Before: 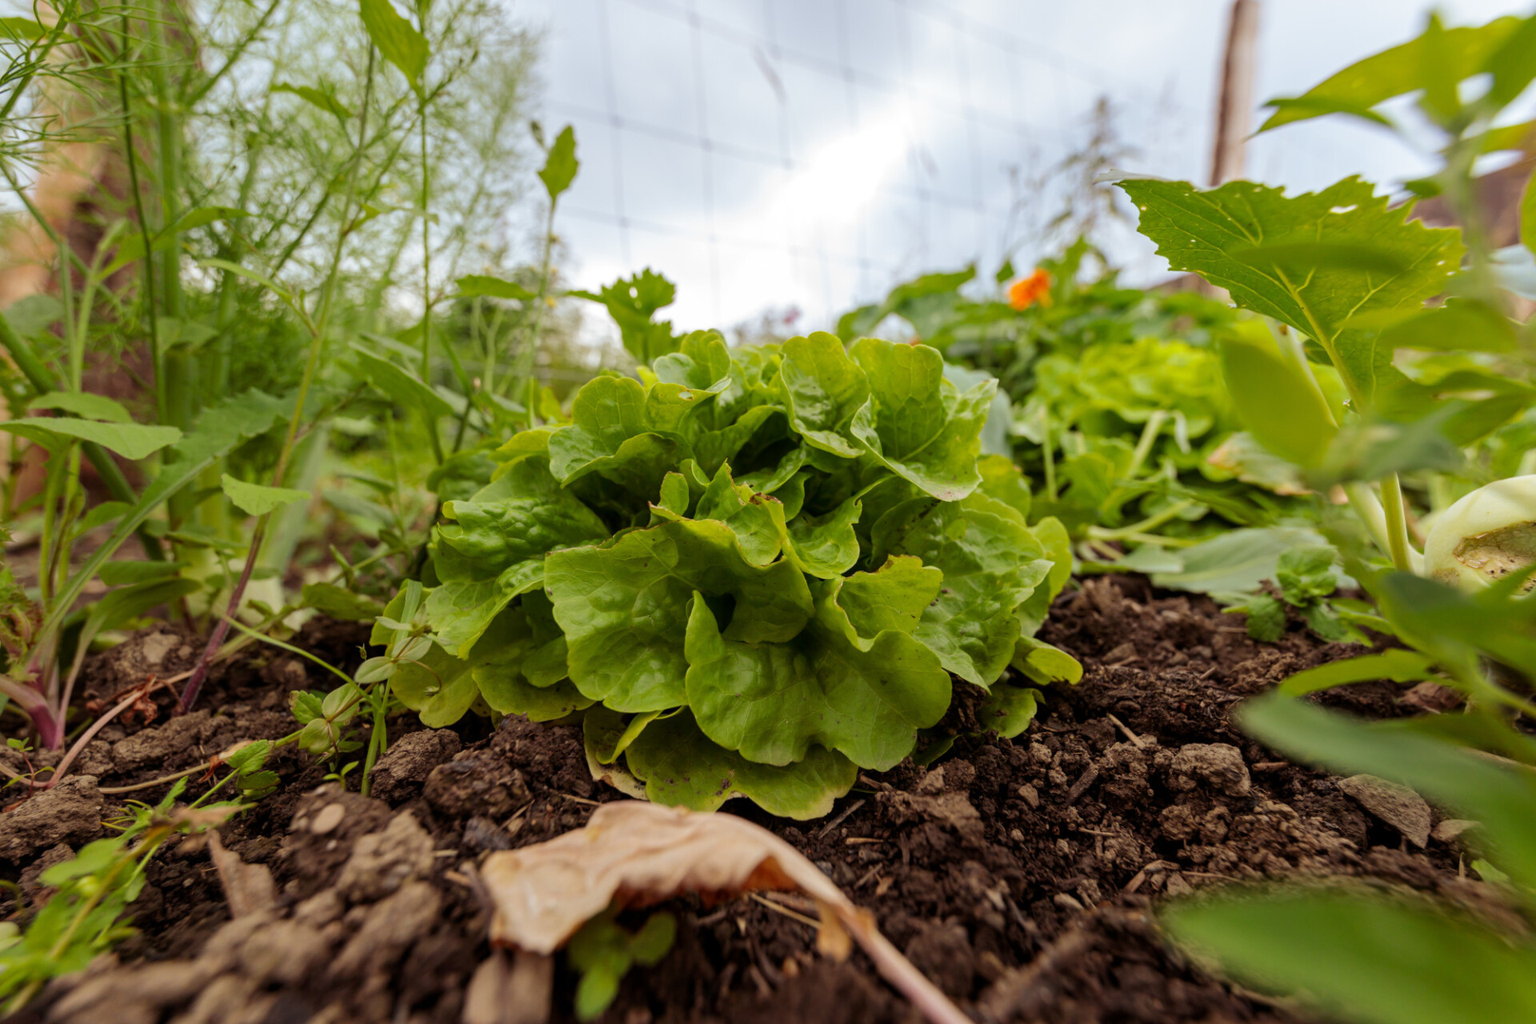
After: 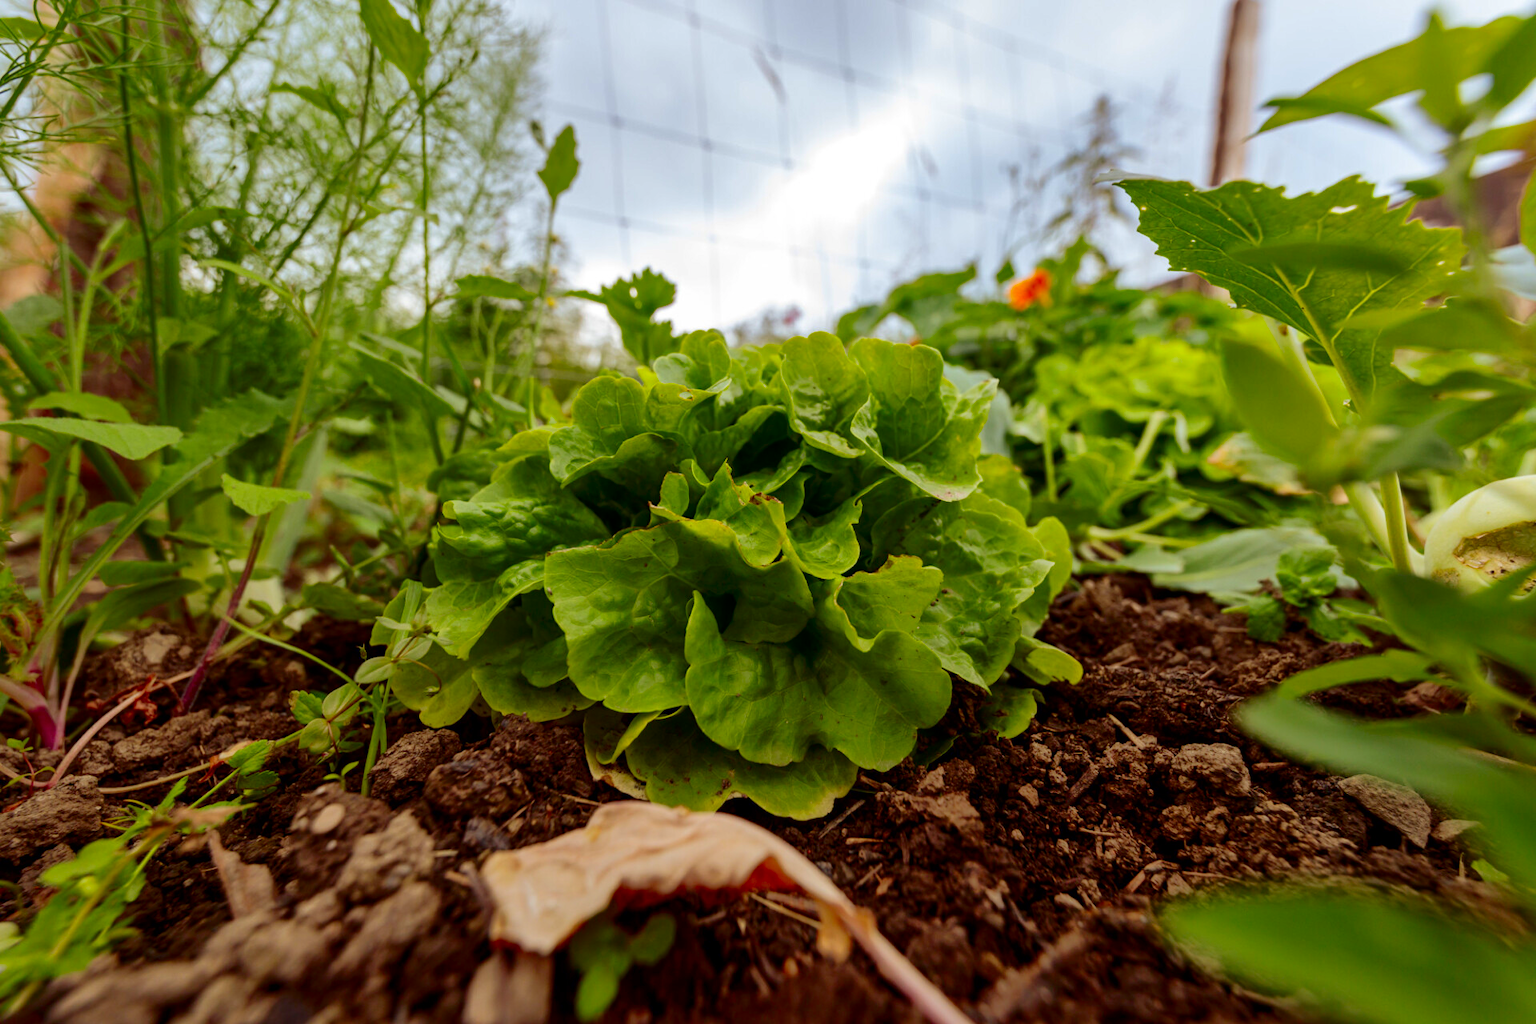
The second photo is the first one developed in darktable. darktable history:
contrast brightness saturation: contrast 0.195, brightness -0.113, saturation 0.208
shadows and highlights: on, module defaults
